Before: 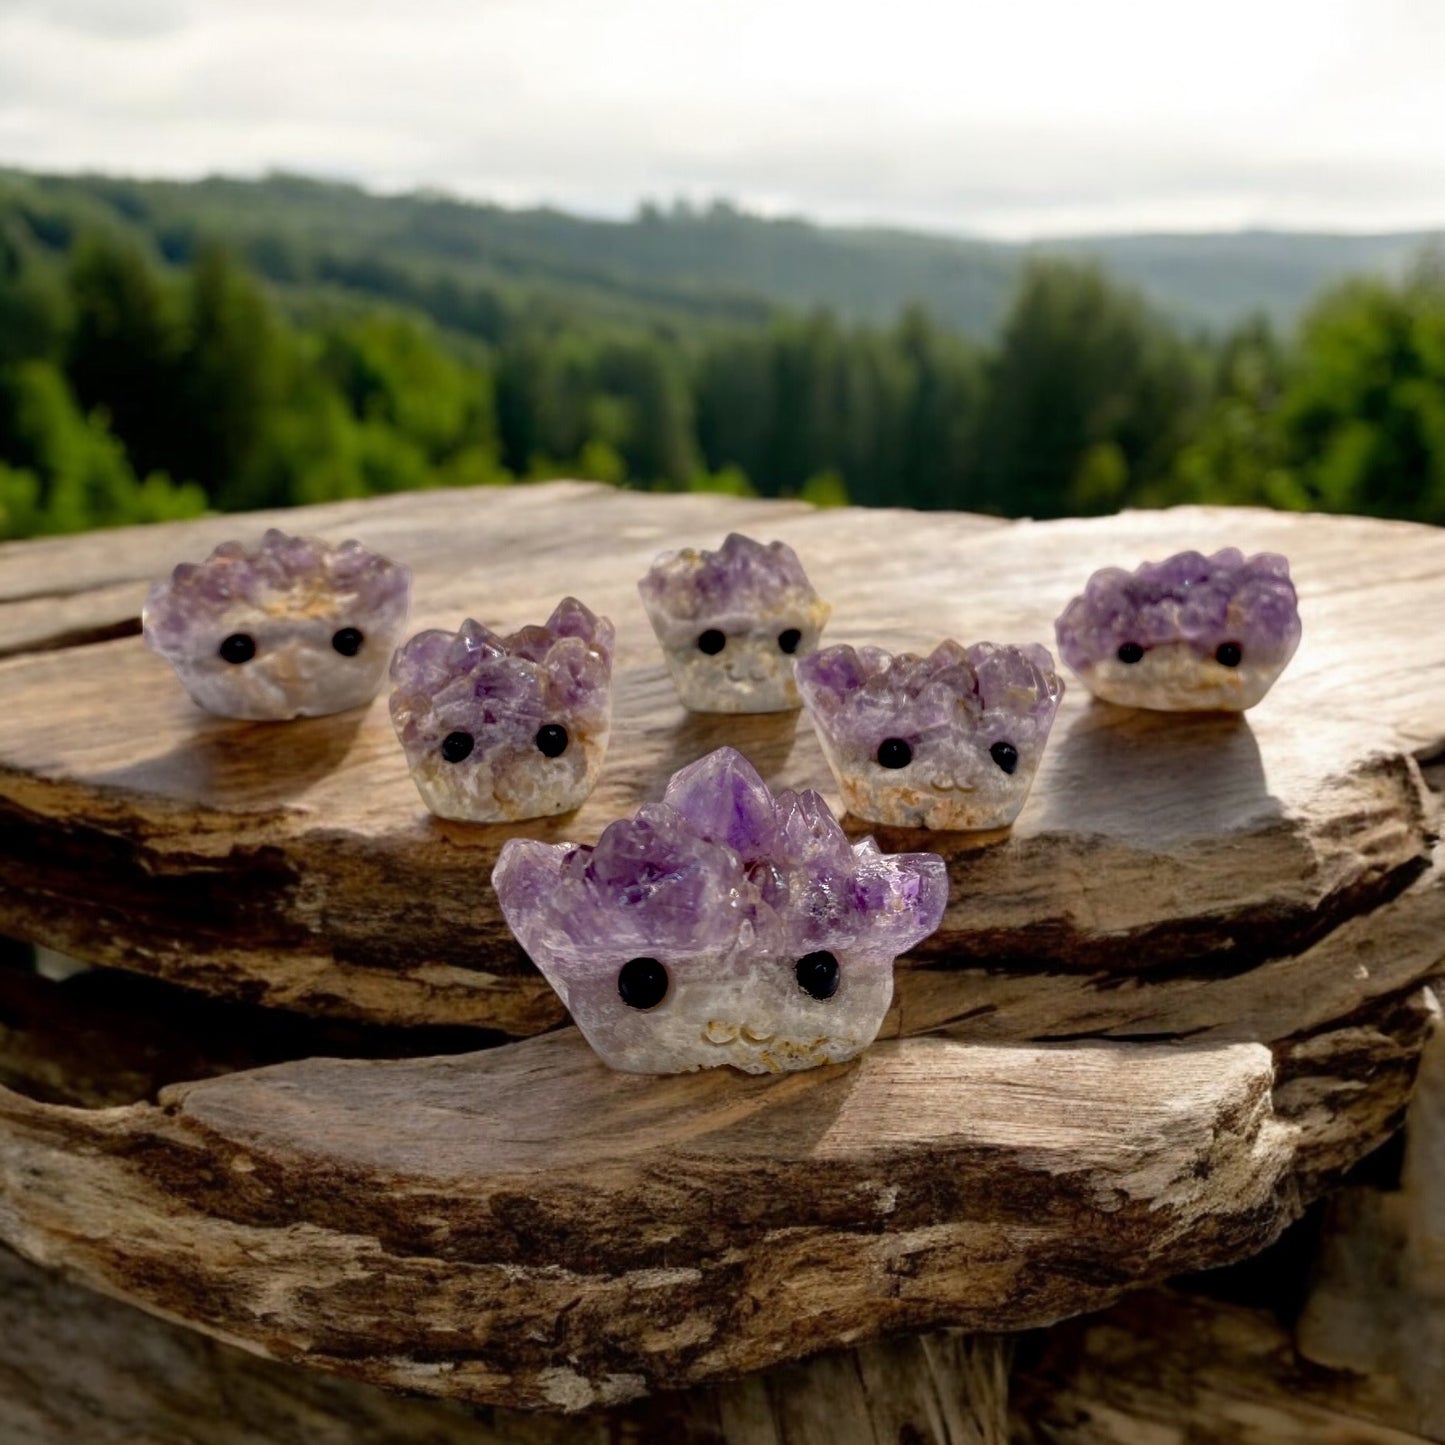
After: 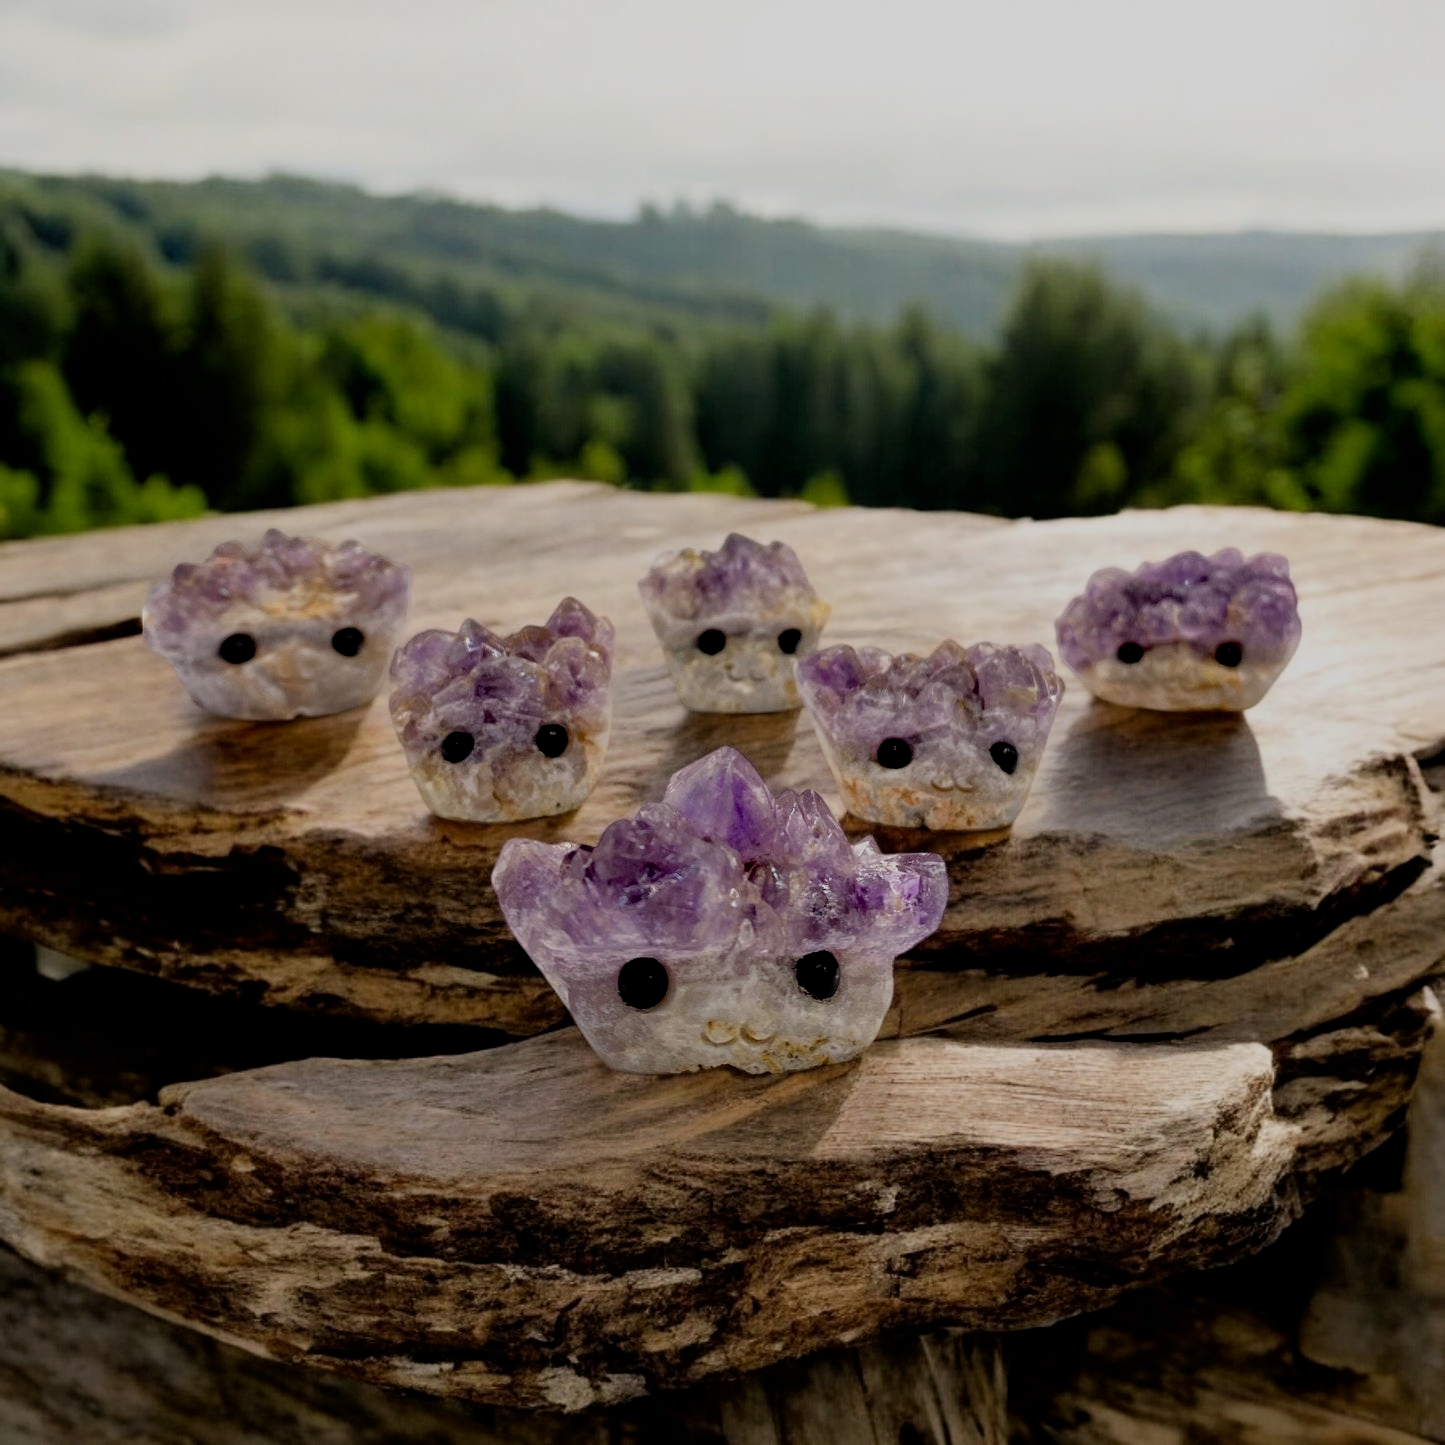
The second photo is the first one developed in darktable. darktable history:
exposure: black level correction 0.002, exposure -0.099 EV, compensate highlight preservation false
filmic rgb: black relative exposure -7.65 EV, white relative exposure 4.56 EV, hardness 3.61
